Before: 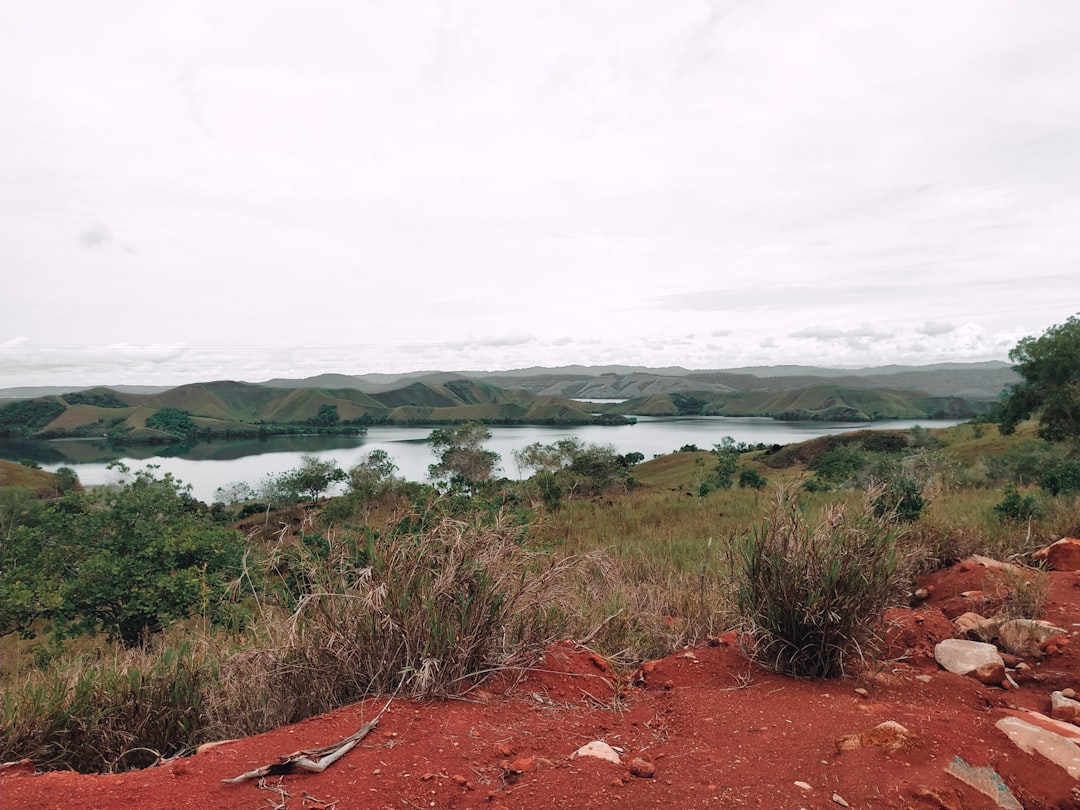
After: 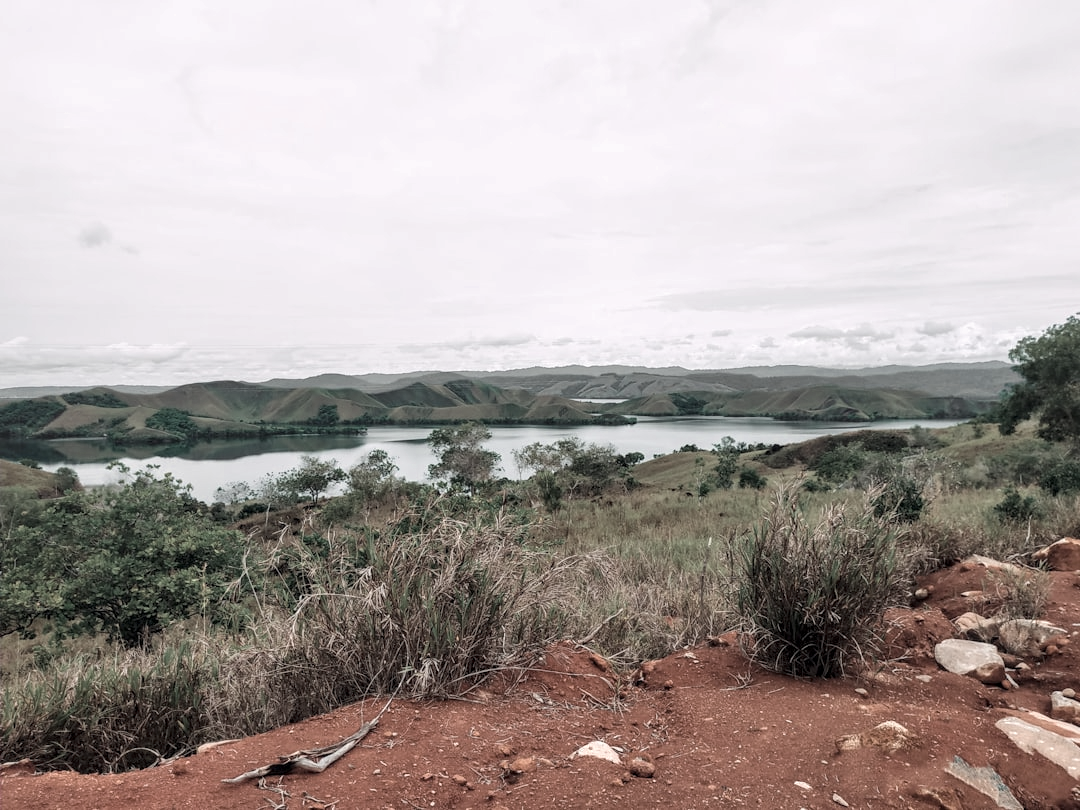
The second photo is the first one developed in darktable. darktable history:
color zones: curves: ch0 [(0.25, 0.667) (0.758, 0.368)]; ch1 [(0.215, 0.245) (0.761, 0.373)]; ch2 [(0.247, 0.554) (0.761, 0.436)]
local contrast: detail 130%
